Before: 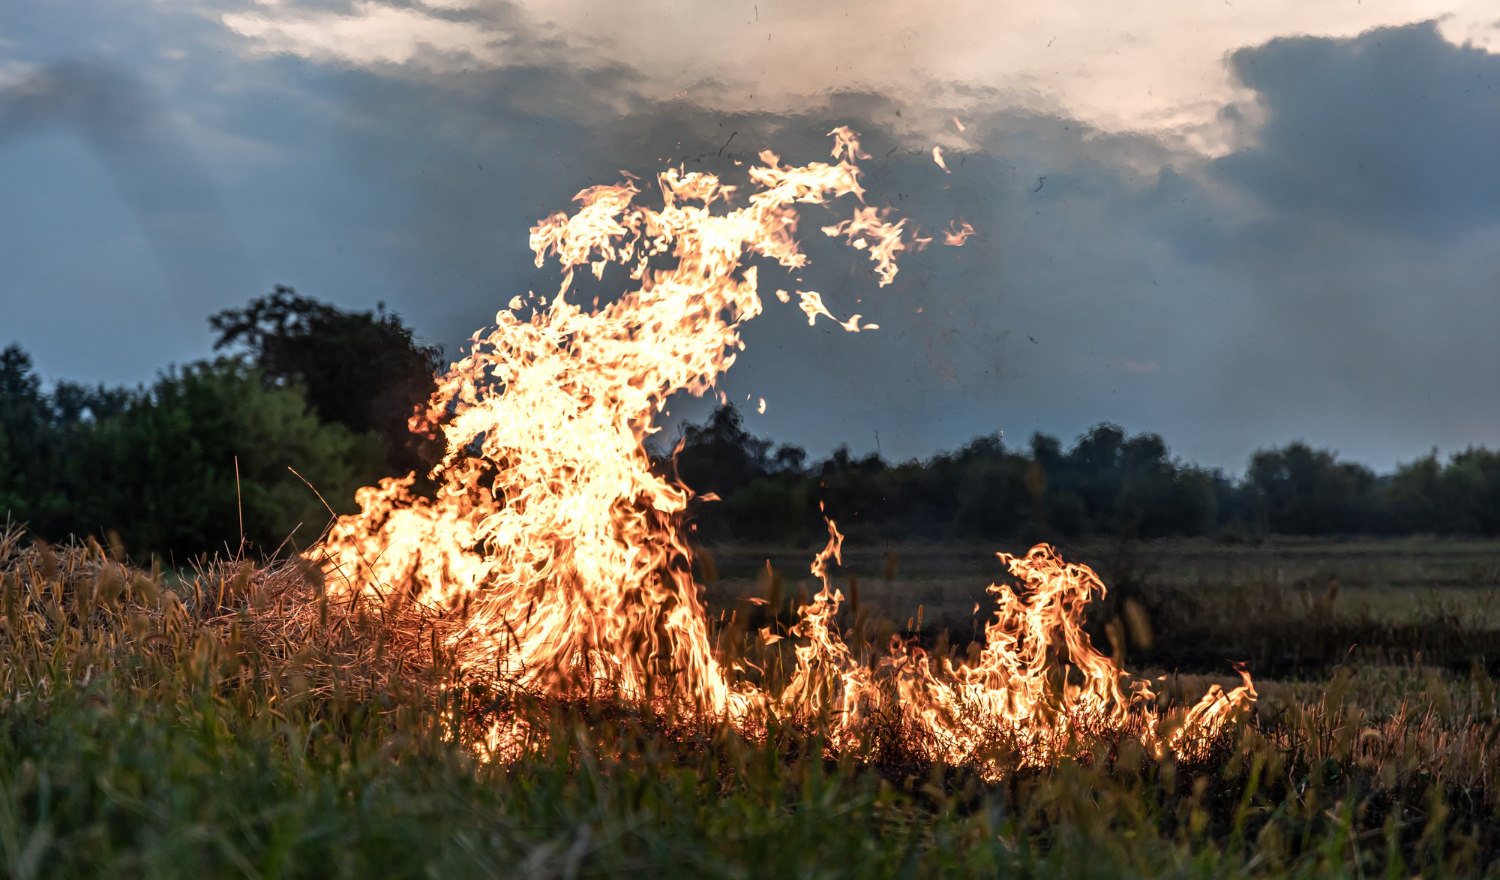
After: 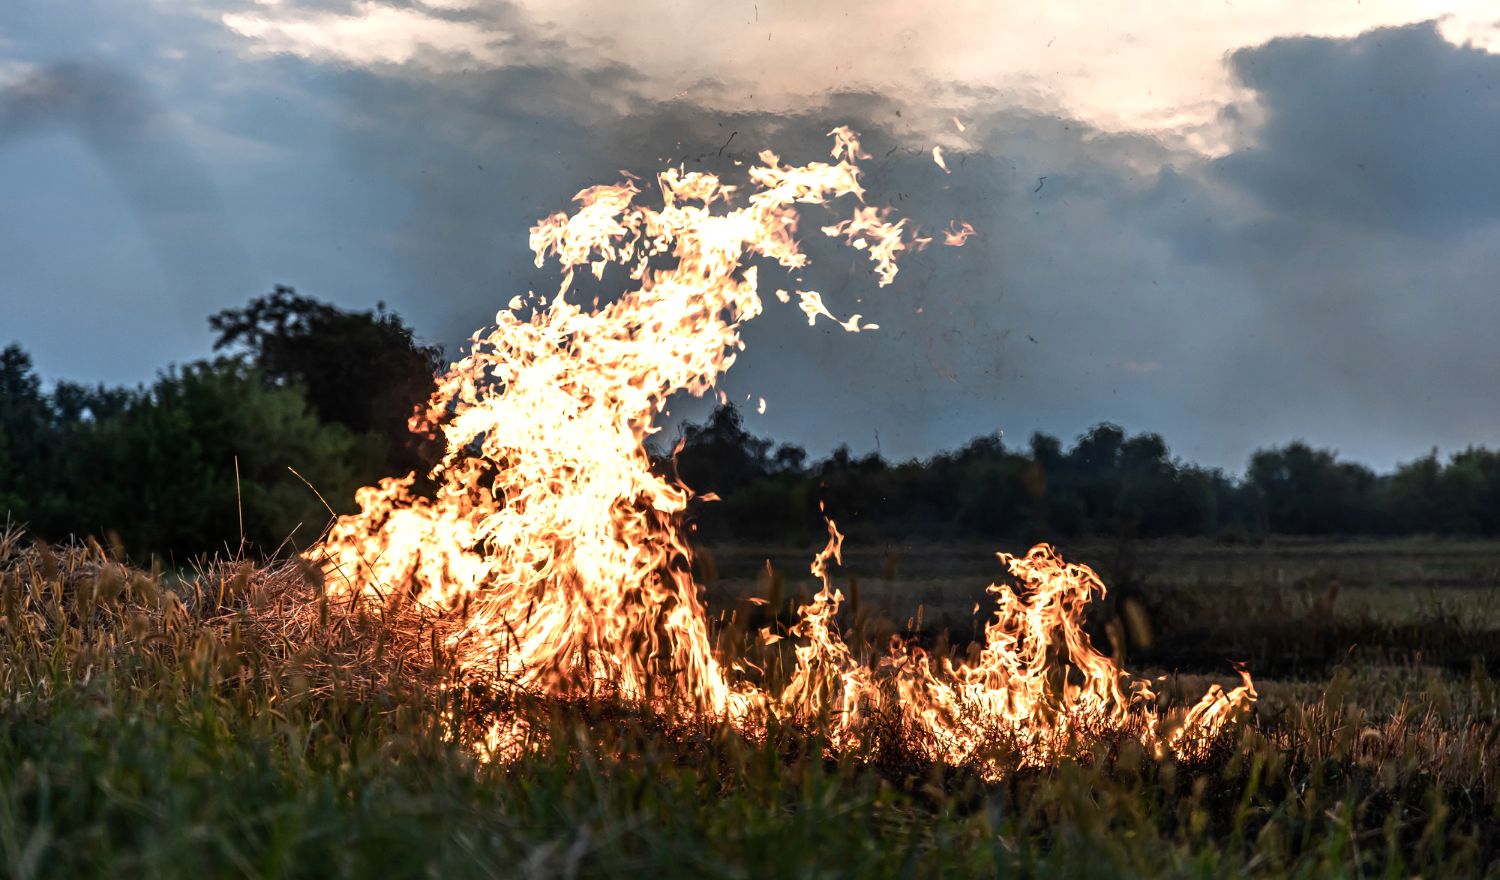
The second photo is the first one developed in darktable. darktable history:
tone equalizer: -8 EV -0.381 EV, -7 EV -0.399 EV, -6 EV -0.371 EV, -5 EV -0.233 EV, -3 EV 0.206 EV, -2 EV 0.308 EV, -1 EV 0.395 EV, +0 EV 0.436 EV, edges refinement/feathering 500, mask exposure compensation -1.57 EV, preserve details no
